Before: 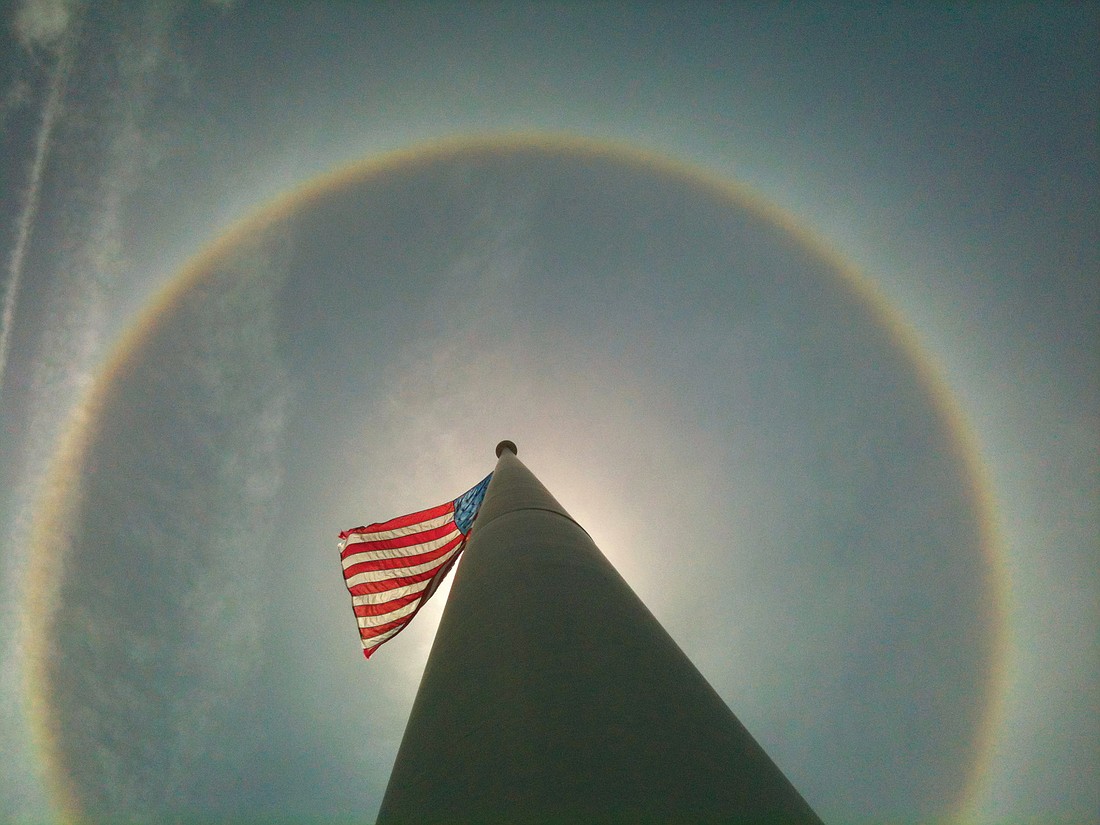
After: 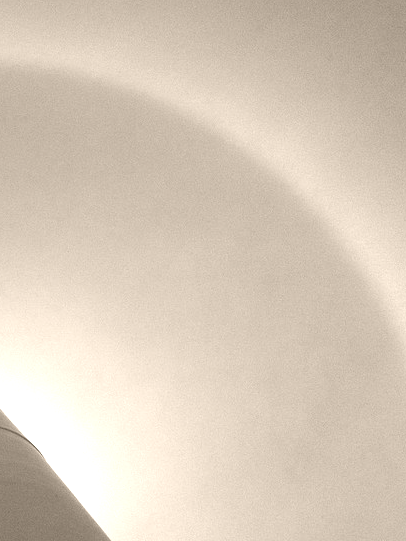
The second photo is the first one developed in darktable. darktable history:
crop and rotate: left 49.936%, top 10.094%, right 13.136%, bottom 24.256%
colorize: hue 34.49°, saturation 35.33%, source mix 100%, version 1
